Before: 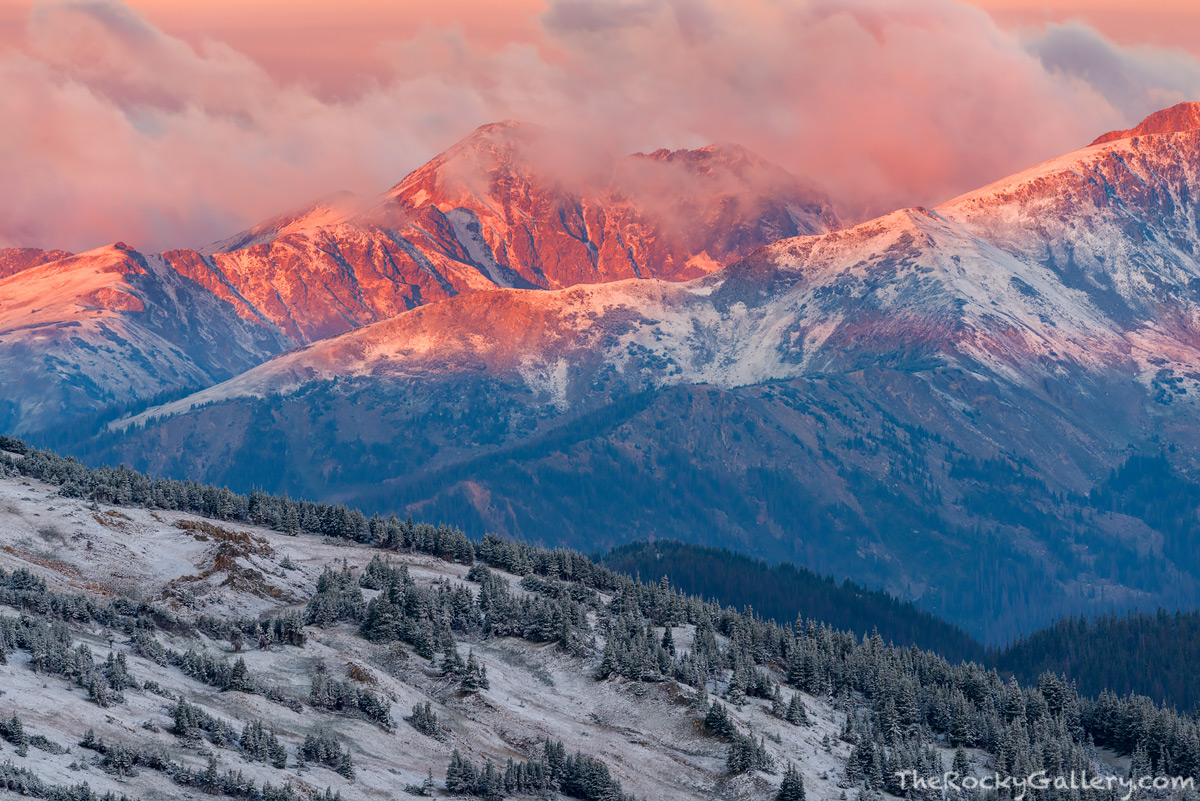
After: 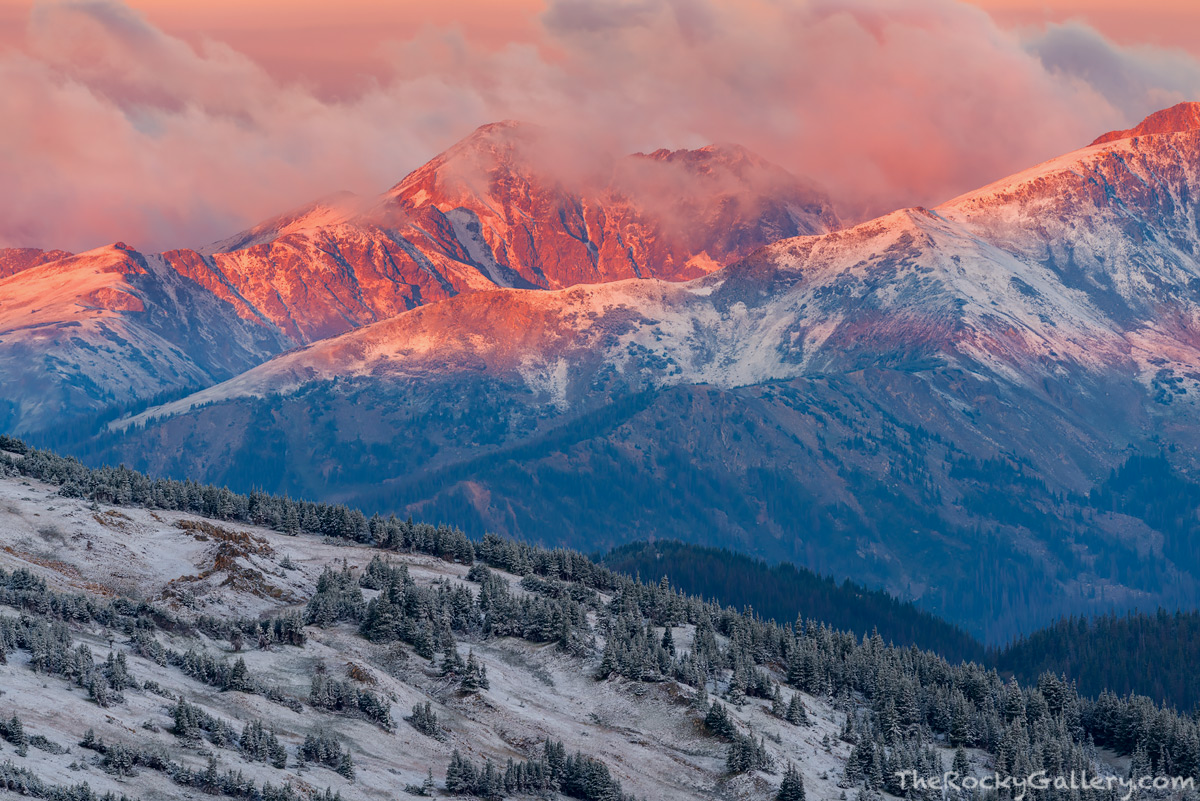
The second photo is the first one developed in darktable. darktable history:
shadows and highlights: shadows -20.51, white point adjustment -2.04, highlights -35.11
